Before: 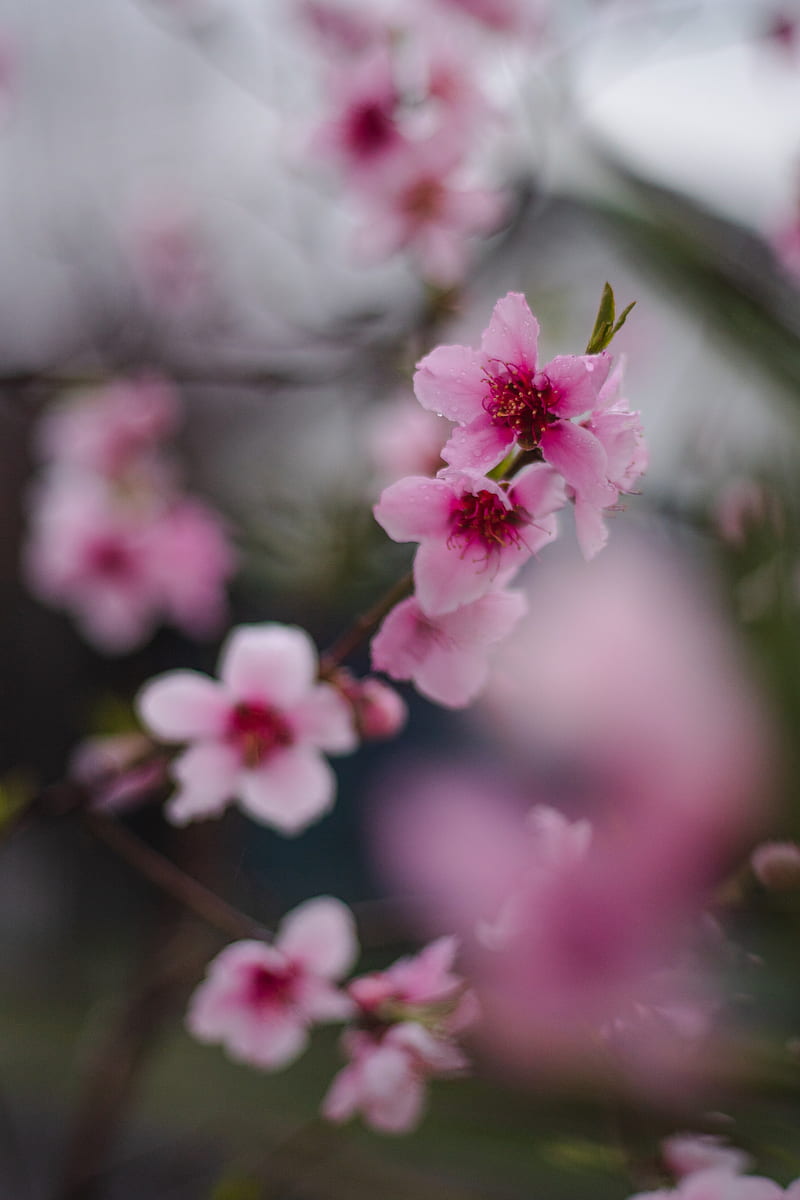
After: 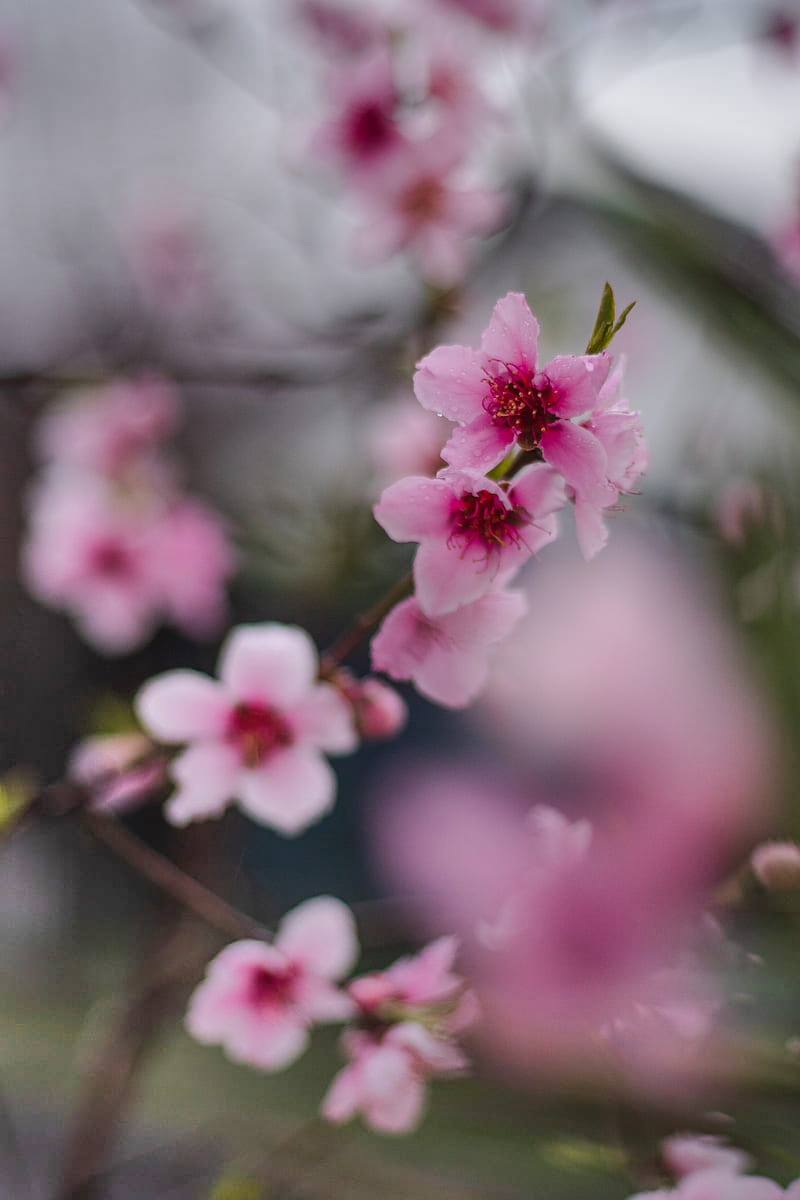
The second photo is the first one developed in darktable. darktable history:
shadows and highlights: shadows 74.82, highlights -61.01, soften with gaussian
